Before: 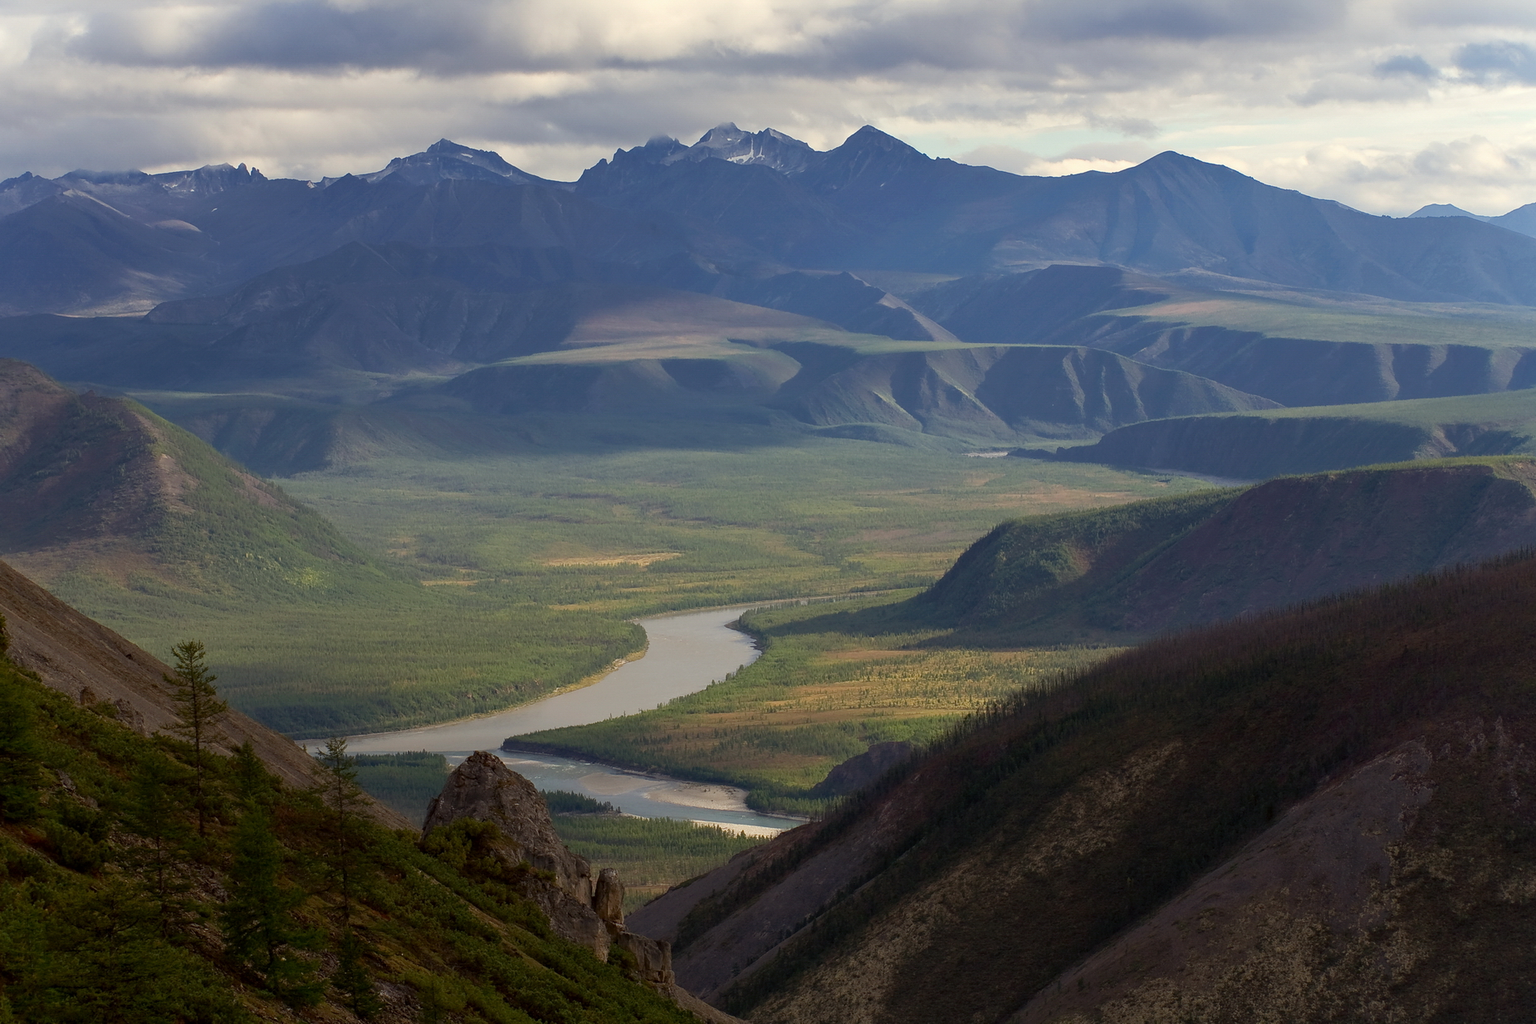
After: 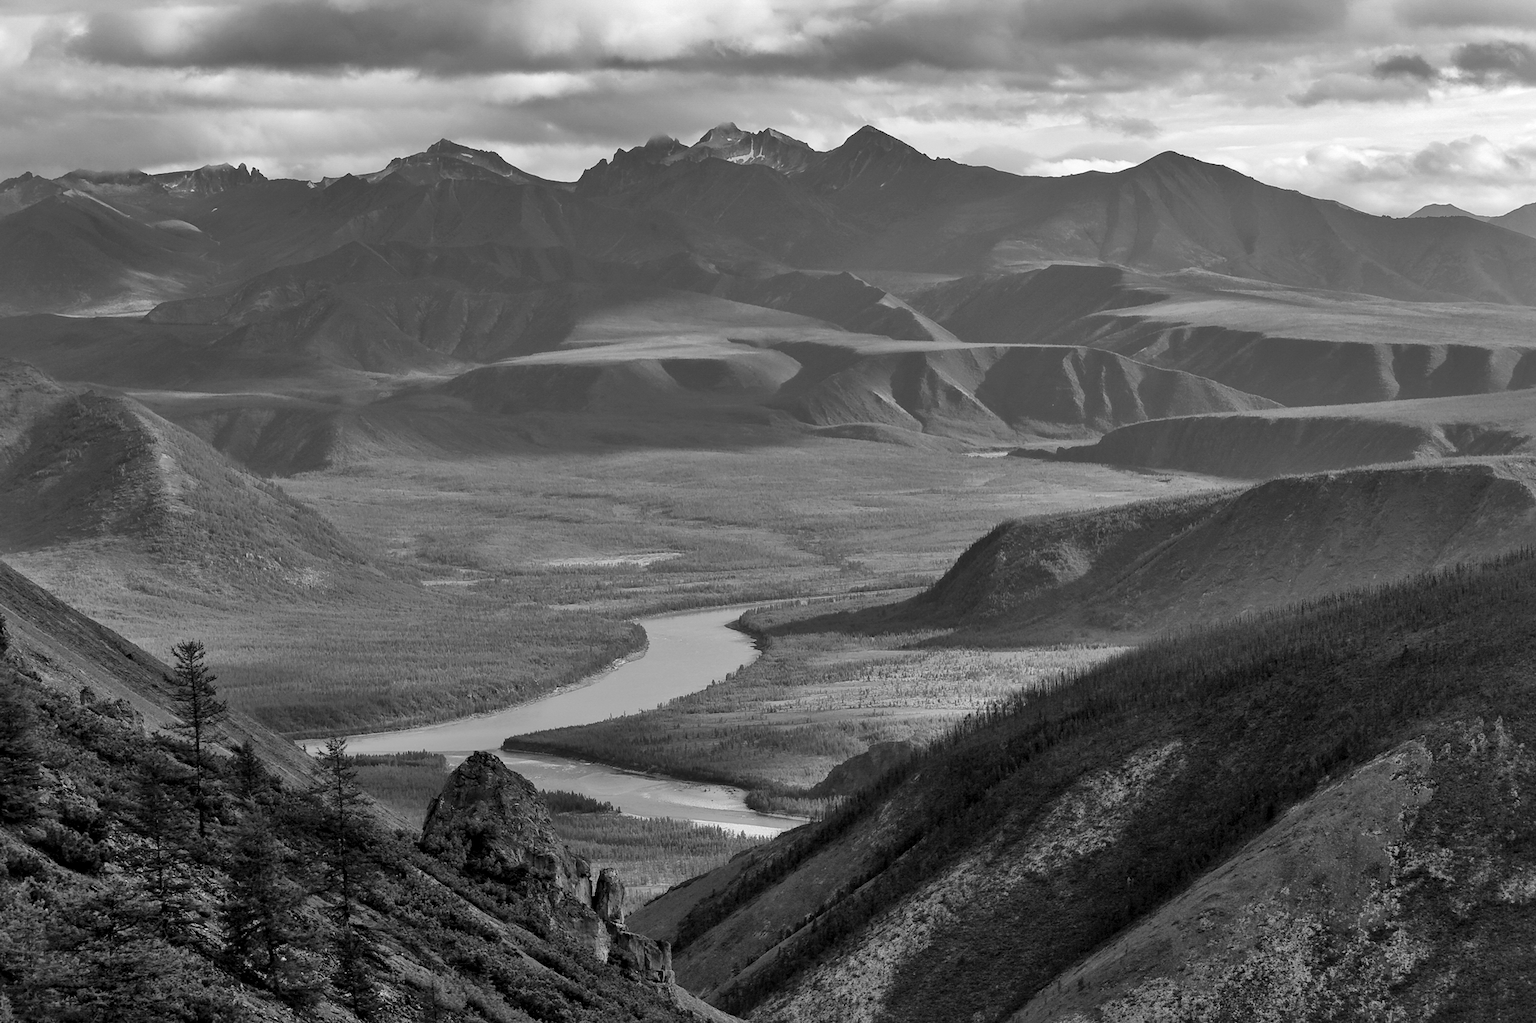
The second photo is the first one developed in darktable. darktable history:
local contrast: mode bilateral grid, contrast 20, coarseness 50, detail 150%, midtone range 0.2
monochrome: a -6.99, b 35.61, size 1.4
shadows and highlights: shadows 60, soften with gaussian
